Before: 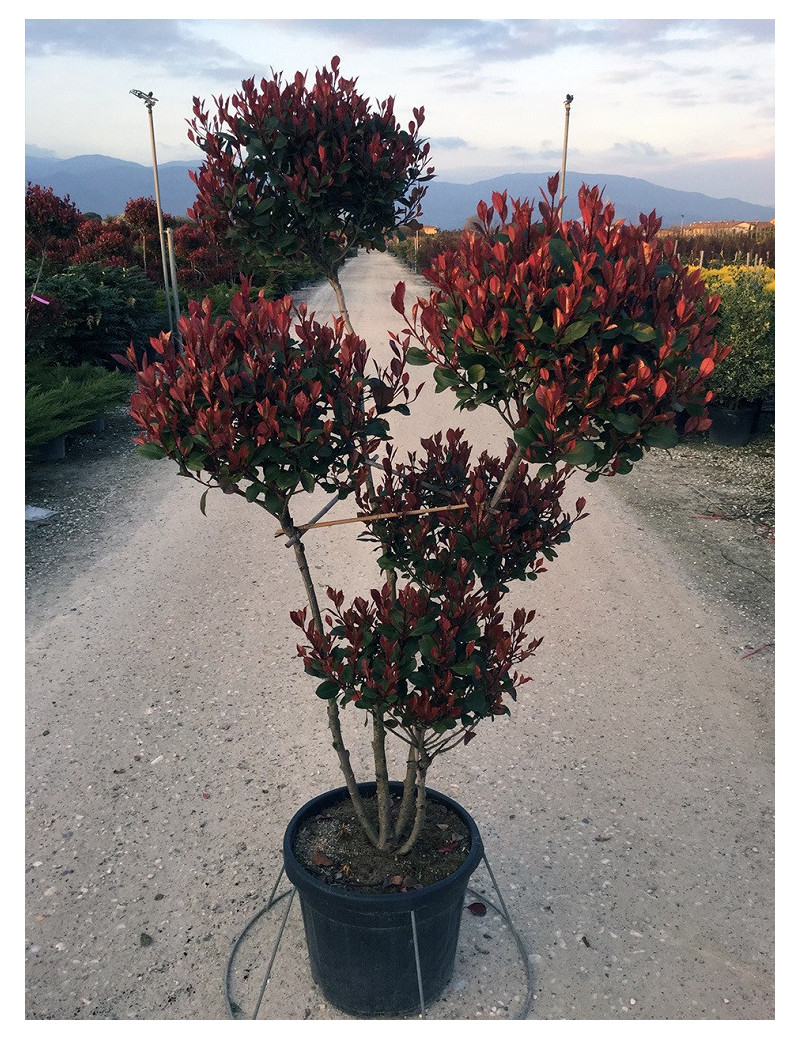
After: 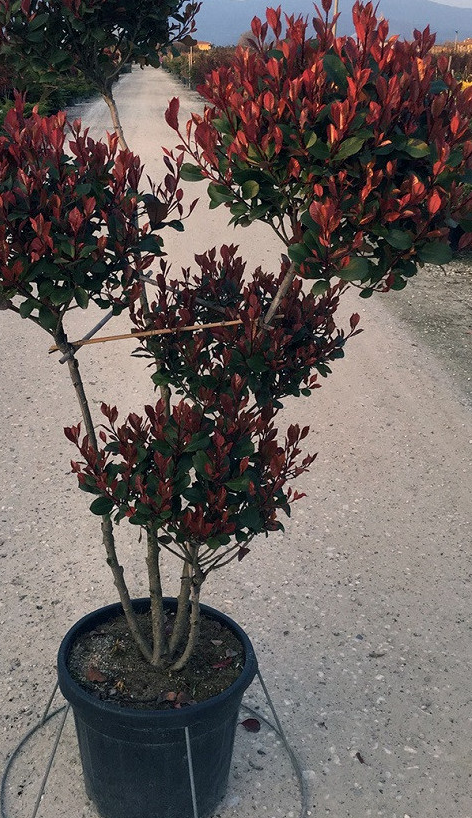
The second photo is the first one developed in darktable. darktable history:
local contrast: mode bilateral grid, contrast 15, coarseness 36, detail 105%, midtone range 0.2
crop and rotate: left 28.256%, top 17.734%, right 12.656%, bottom 3.573%
